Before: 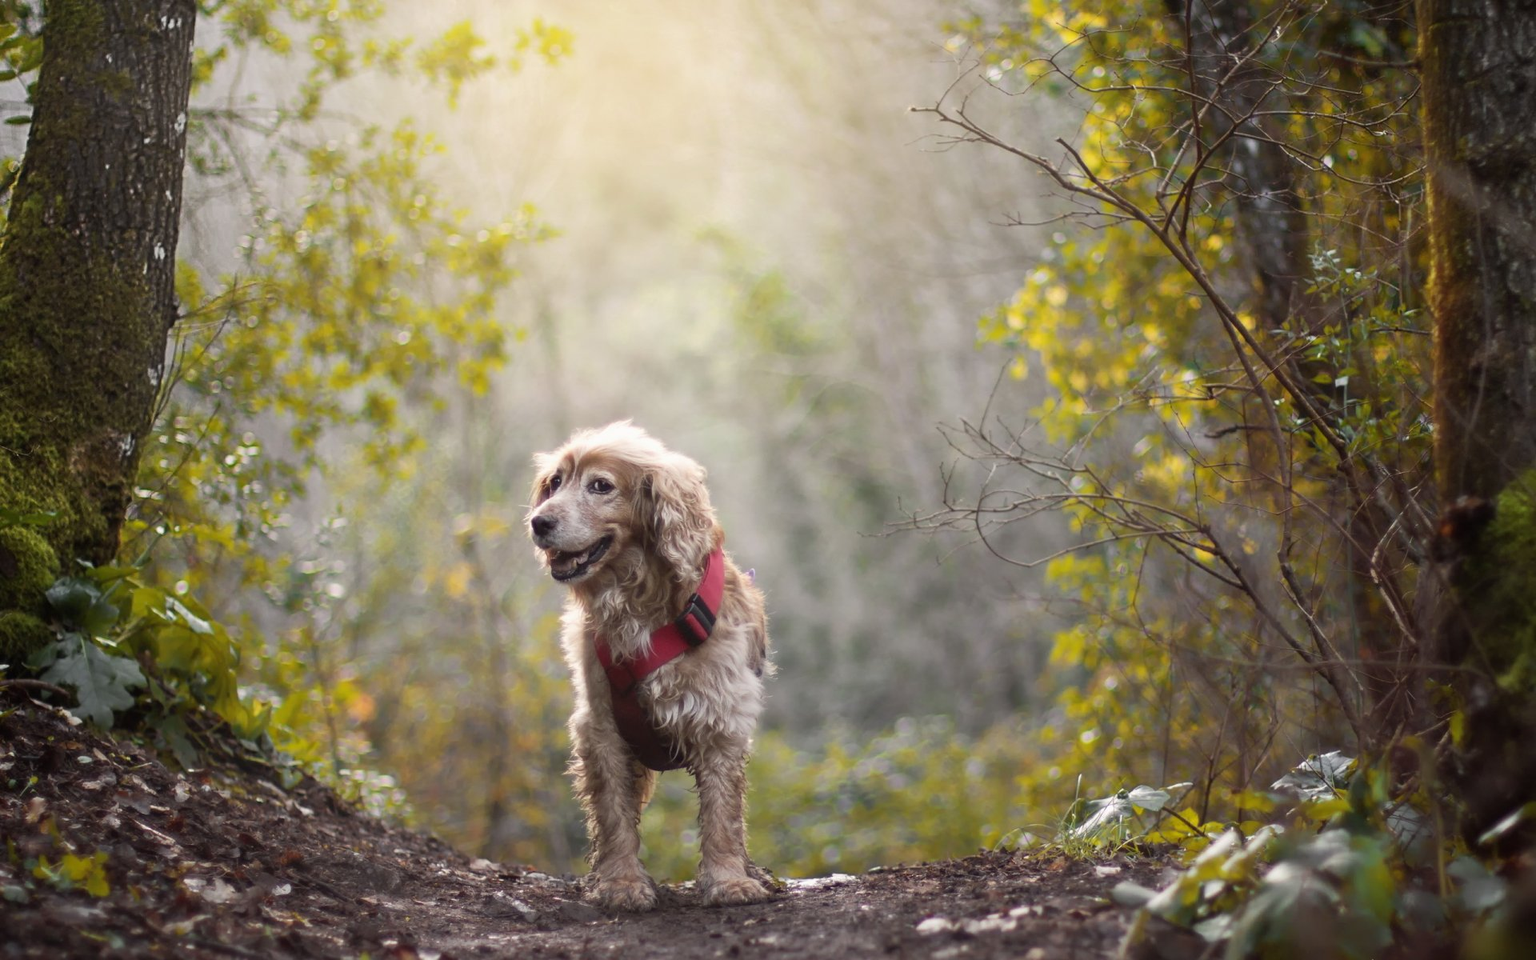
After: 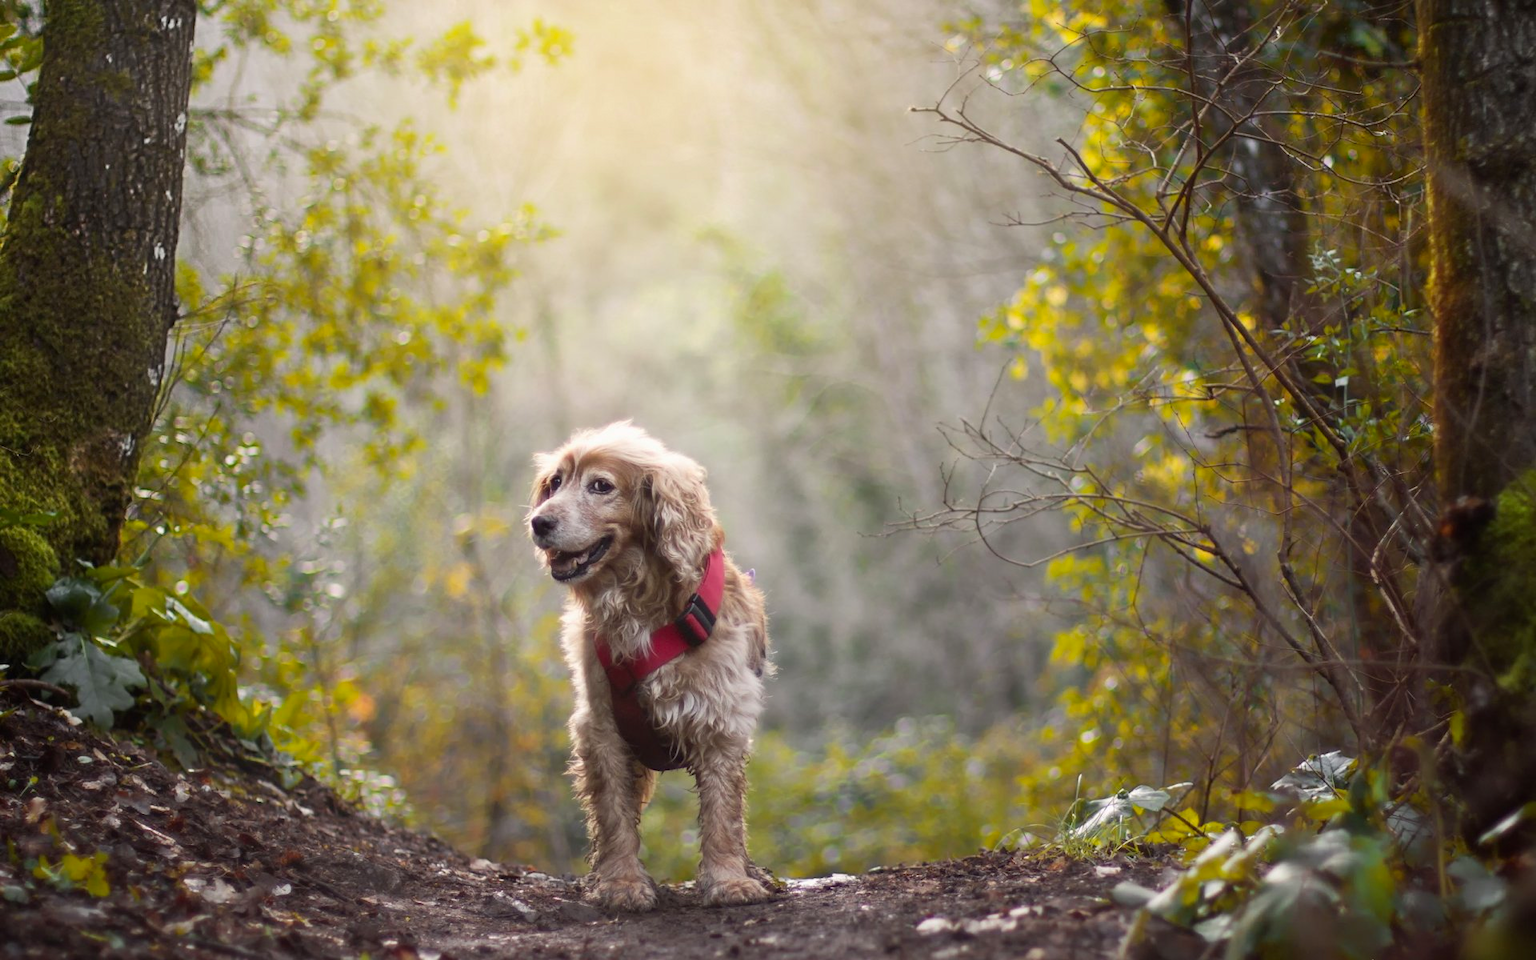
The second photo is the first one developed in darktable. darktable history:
contrast brightness saturation: contrast 0.042, saturation 0.151
